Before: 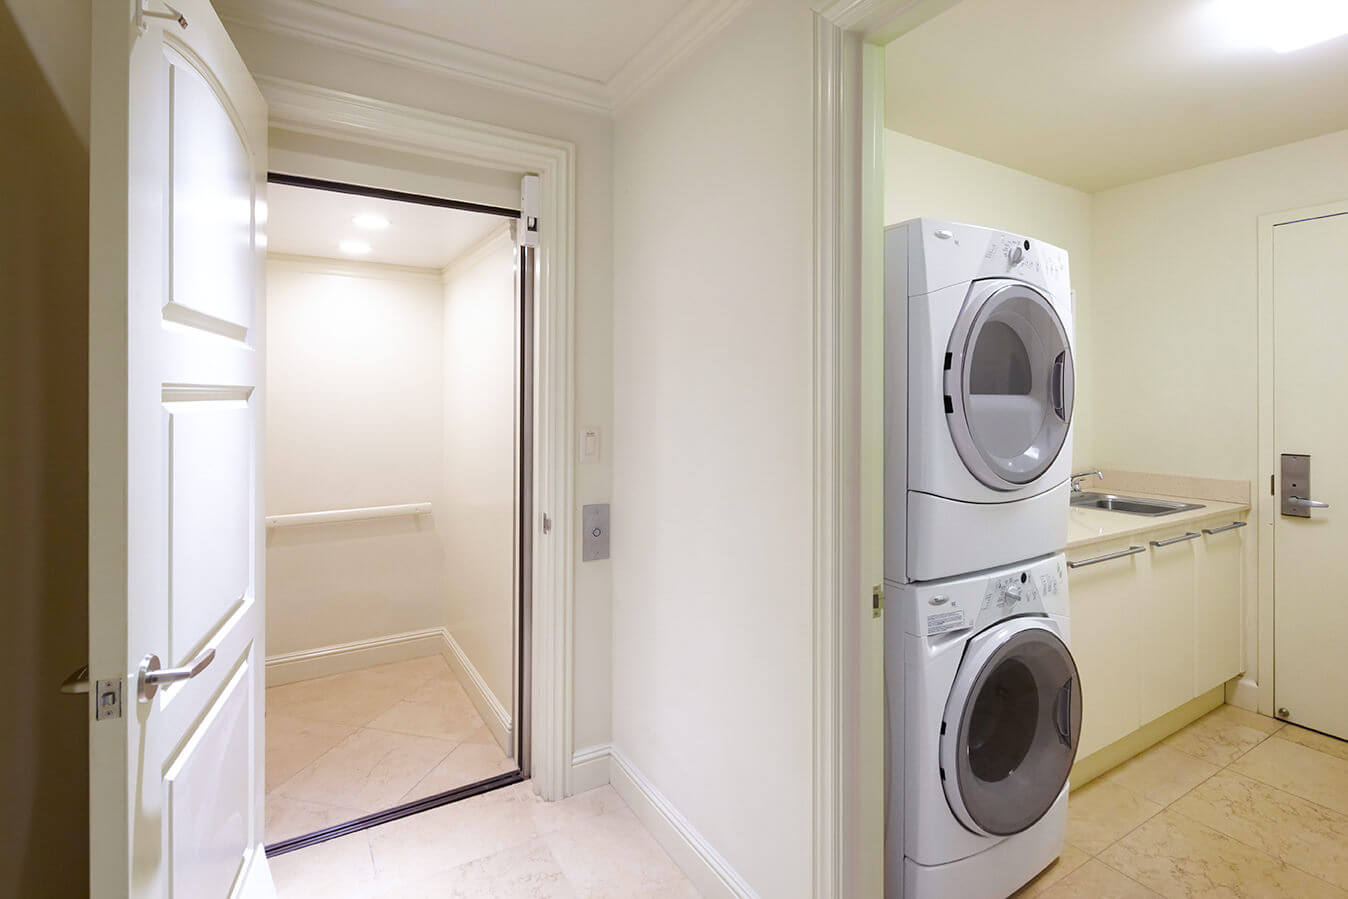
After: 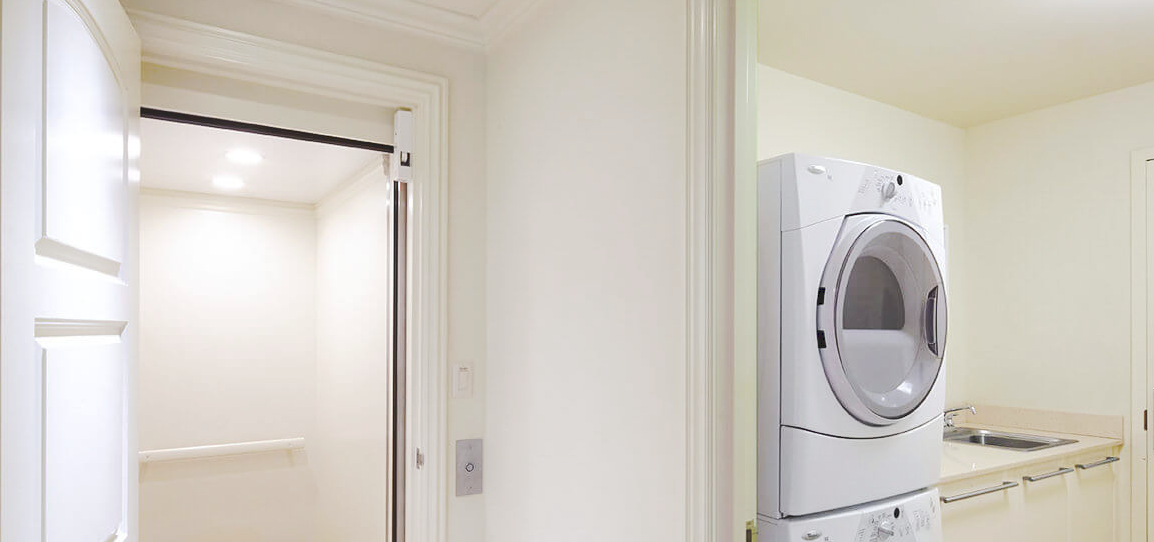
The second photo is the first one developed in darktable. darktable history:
crop and rotate: left 9.448%, top 7.335%, right 4.901%, bottom 32.361%
tone curve: curves: ch0 [(0, 0) (0.003, 0.126) (0.011, 0.129) (0.025, 0.129) (0.044, 0.136) (0.069, 0.145) (0.1, 0.162) (0.136, 0.182) (0.177, 0.211) (0.224, 0.254) (0.277, 0.307) (0.335, 0.366) (0.399, 0.441) (0.468, 0.533) (0.543, 0.624) (0.623, 0.702) (0.709, 0.774) (0.801, 0.835) (0.898, 0.904) (1, 1)], preserve colors none
